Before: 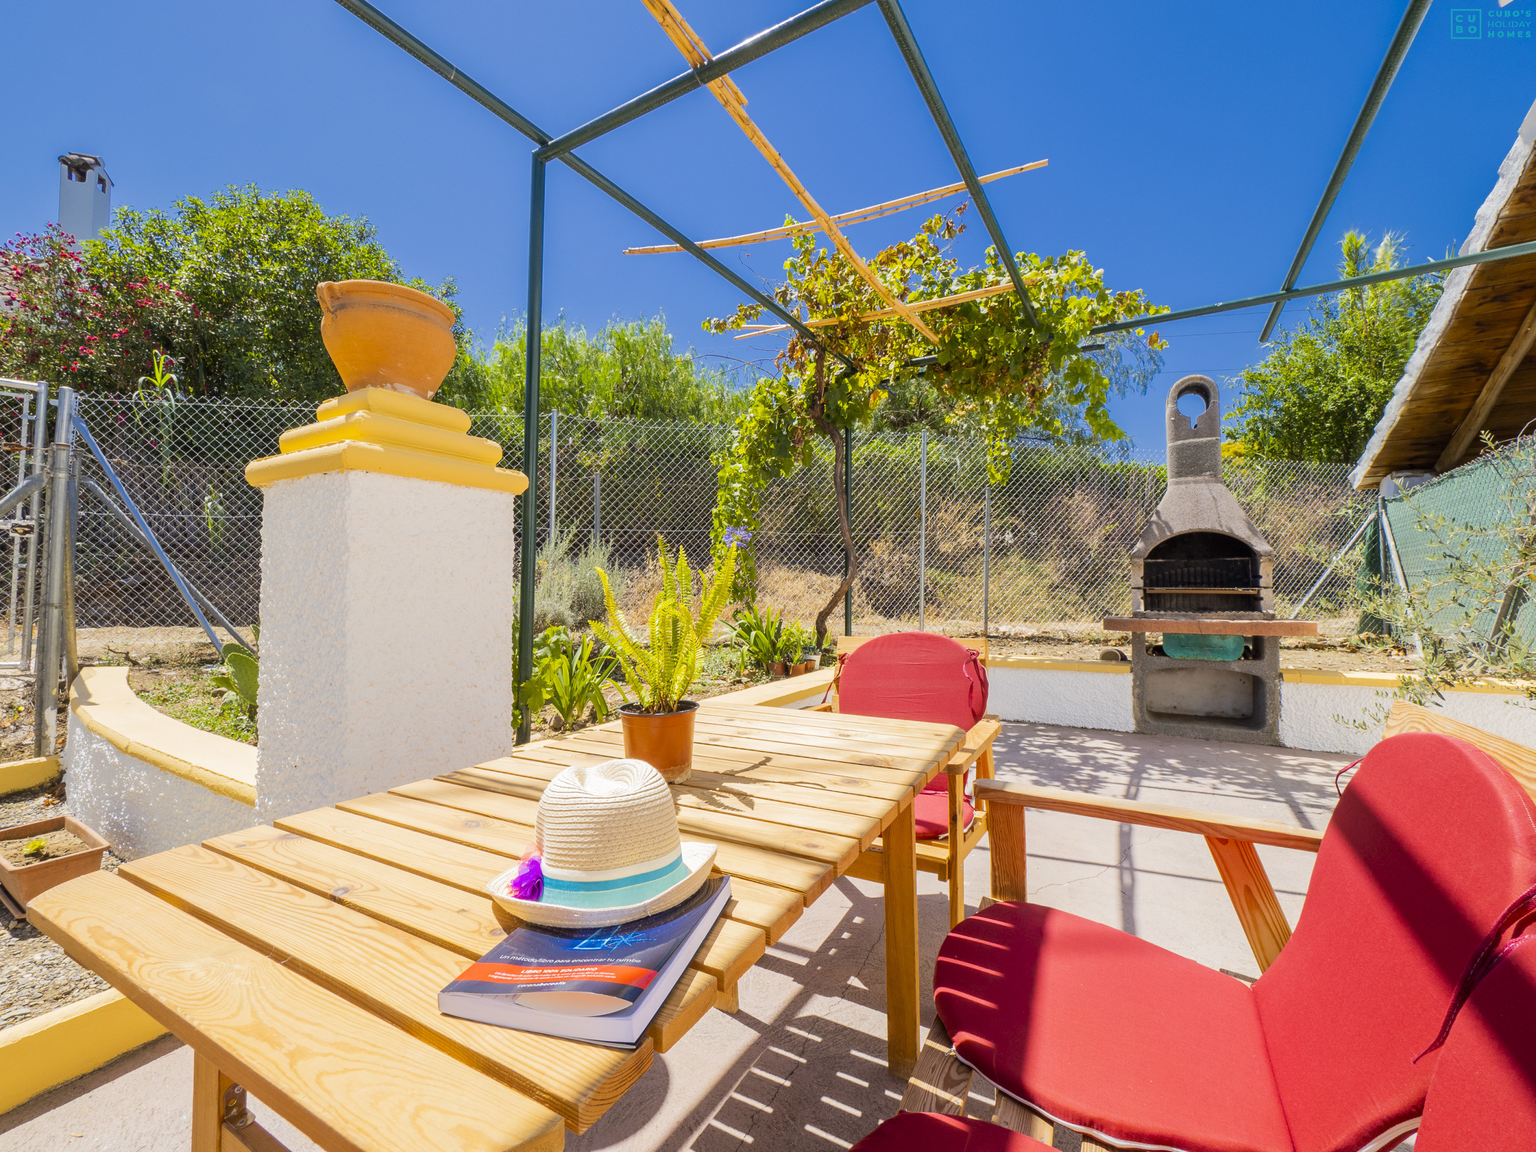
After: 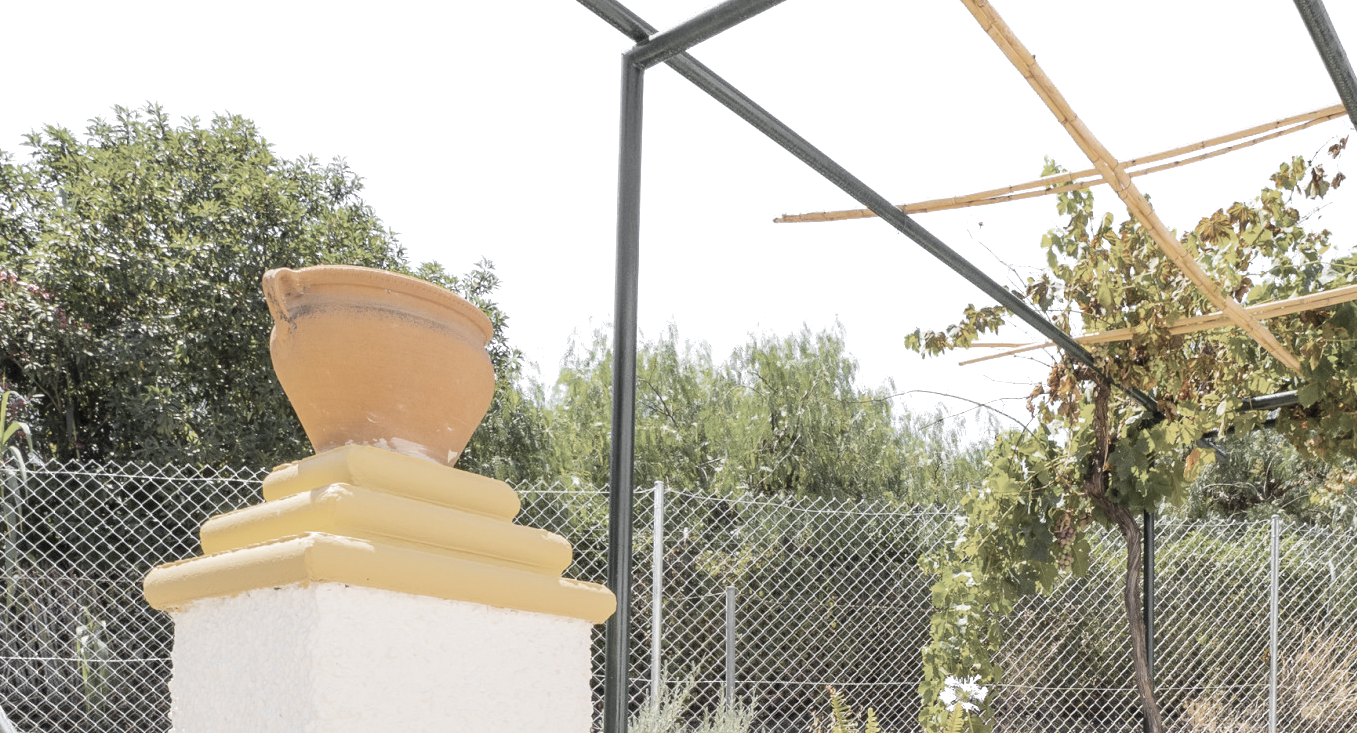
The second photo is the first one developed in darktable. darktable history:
crop: left 10.352%, top 10.483%, right 36.626%, bottom 51.331%
tone curve: curves: ch0 [(0, 0) (0.003, 0.004) (0.011, 0.014) (0.025, 0.032) (0.044, 0.057) (0.069, 0.089) (0.1, 0.128) (0.136, 0.174) (0.177, 0.227) (0.224, 0.287) (0.277, 0.354) (0.335, 0.427) (0.399, 0.507) (0.468, 0.582) (0.543, 0.653) (0.623, 0.726) (0.709, 0.799) (0.801, 0.876) (0.898, 0.937) (1, 1)], color space Lab, linked channels, preserve colors none
color zones: curves: ch0 [(0, 0.613) (0.01, 0.613) (0.245, 0.448) (0.498, 0.529) (0.642, 0.665) (0.879, 0.777) (0.99, 0.613)]; ch1 [(0, 0.035) (0.121, 0.189) (0.259, 0.197) (0.415, 0.061) (0.589, 0.022) (0.732, 0.022) (0.857, 0.026) (0.991, 0.053)]
exposure: exposure 0.179 EV, compensate highlight preservation false
